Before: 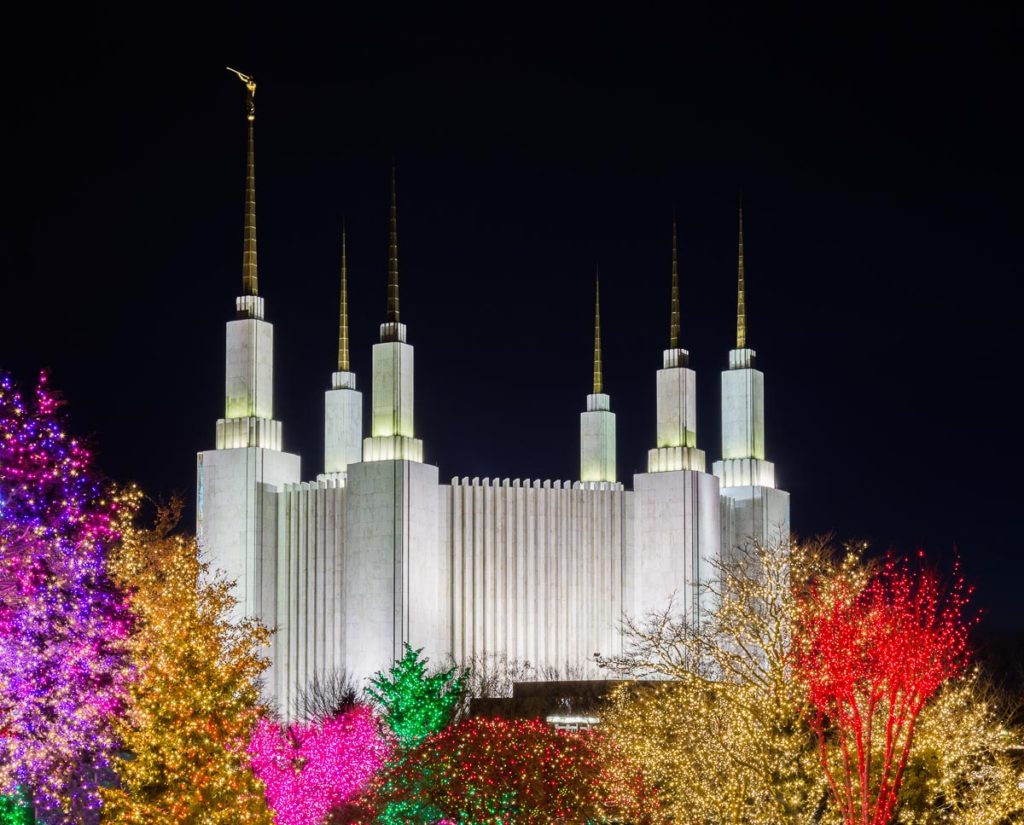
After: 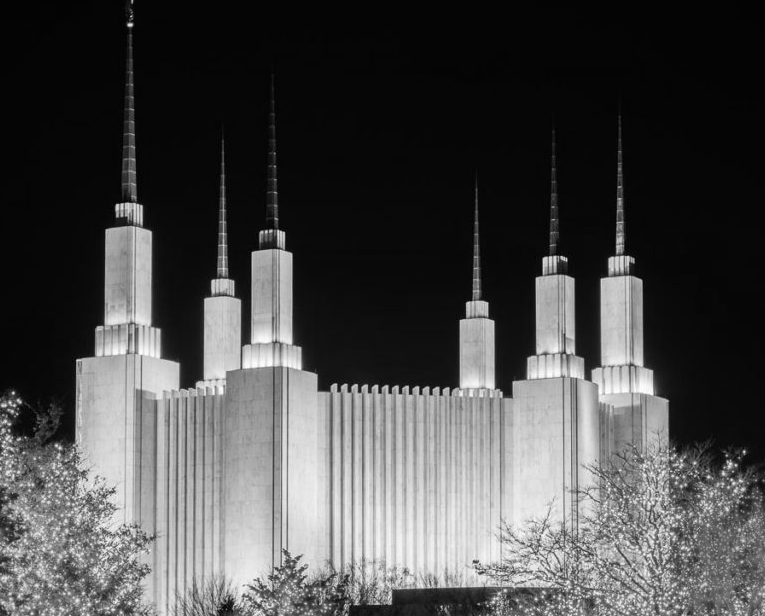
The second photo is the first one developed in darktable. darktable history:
monochrome: on, module defaults
crop and rotate: left 11.831%, top 11.346%, right 13.429%, bottom 13.899%
